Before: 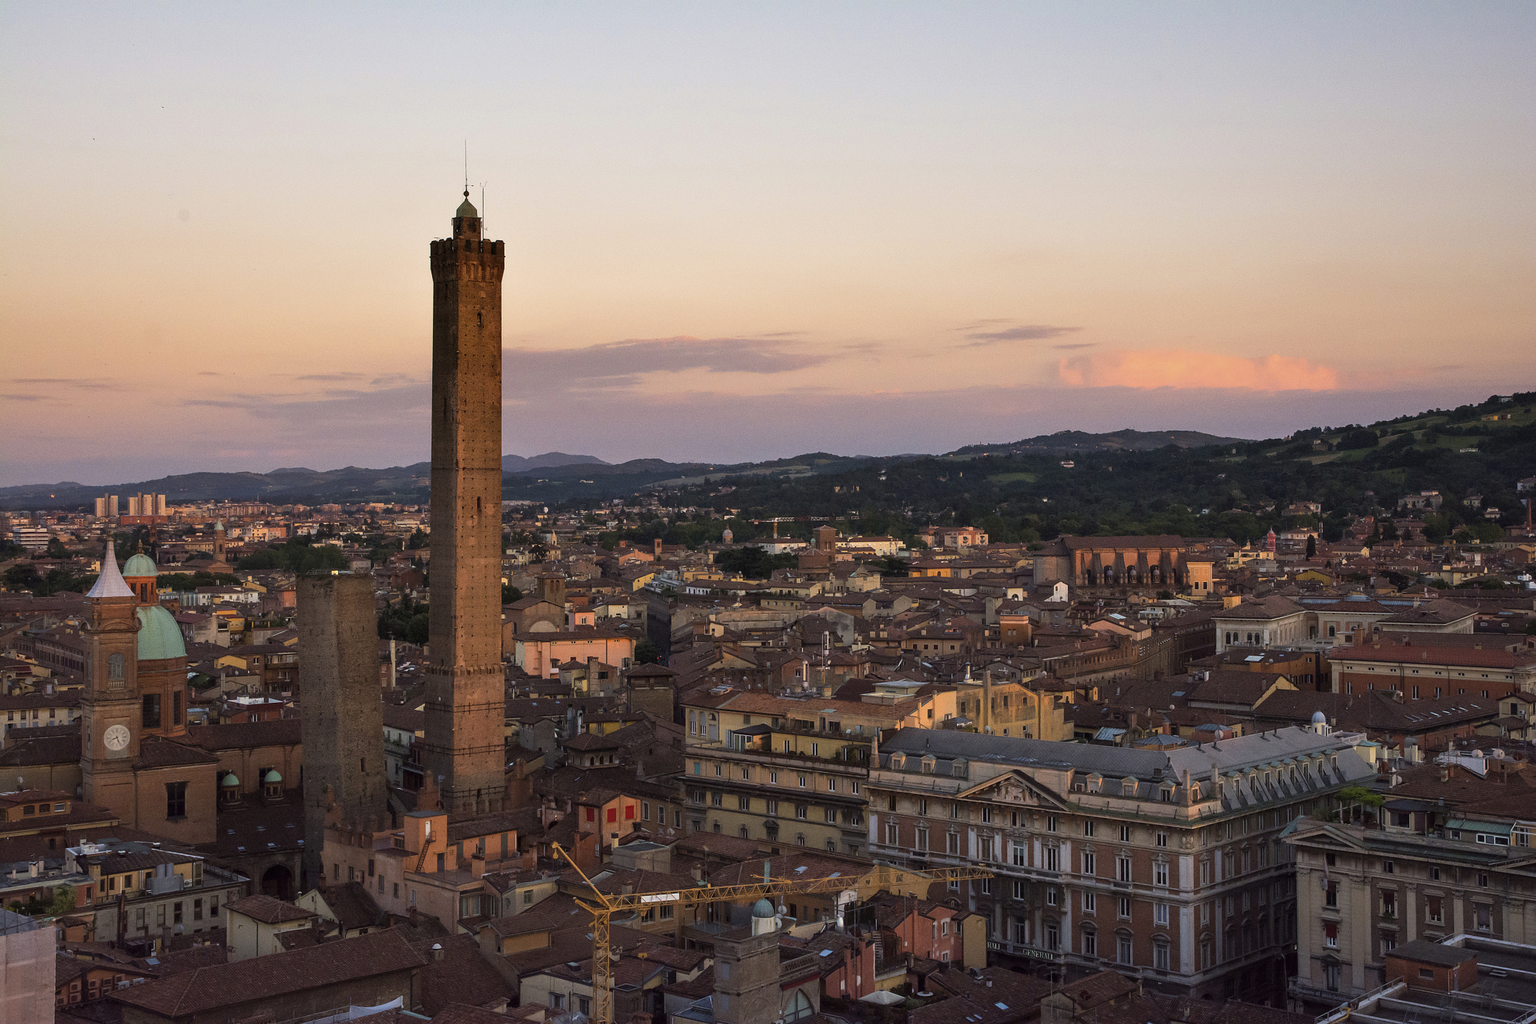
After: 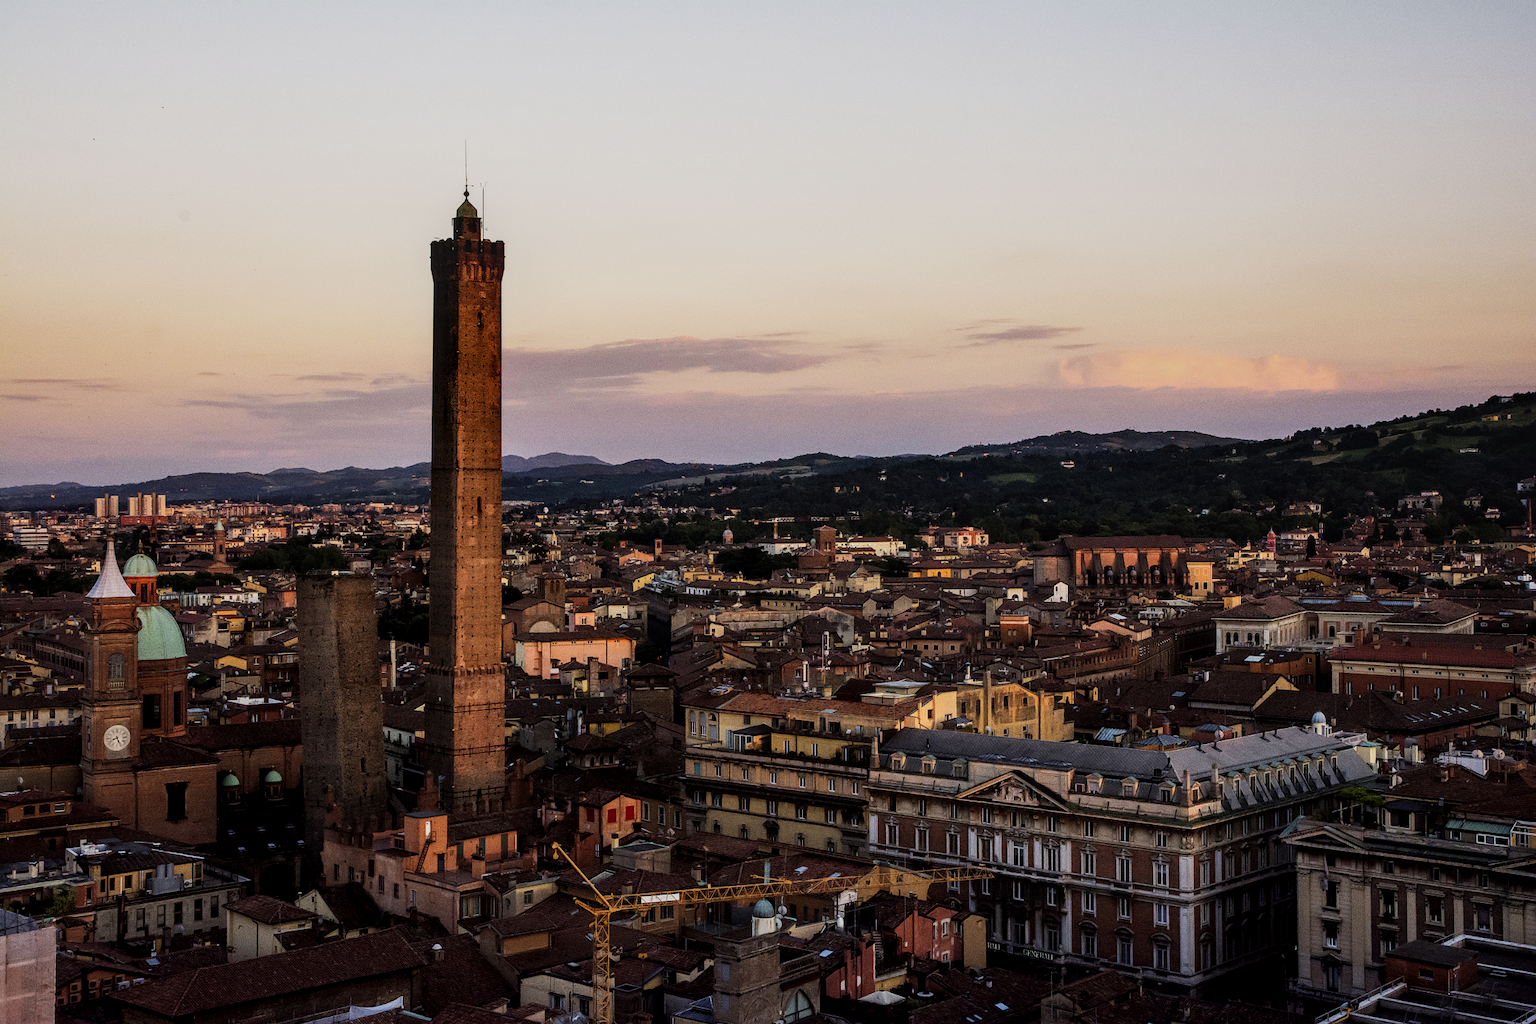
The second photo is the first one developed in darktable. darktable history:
local contrast: detail 130%
sigmoid: contrast 1.81, skew -0.21, preserve hue 0%, red attenuation 0.1, red rotation 0.035, green attenuation 0.1, green rotation -0.017, blue attenuation 0.15, blue rotation -0.052, base primaries Rec2020
